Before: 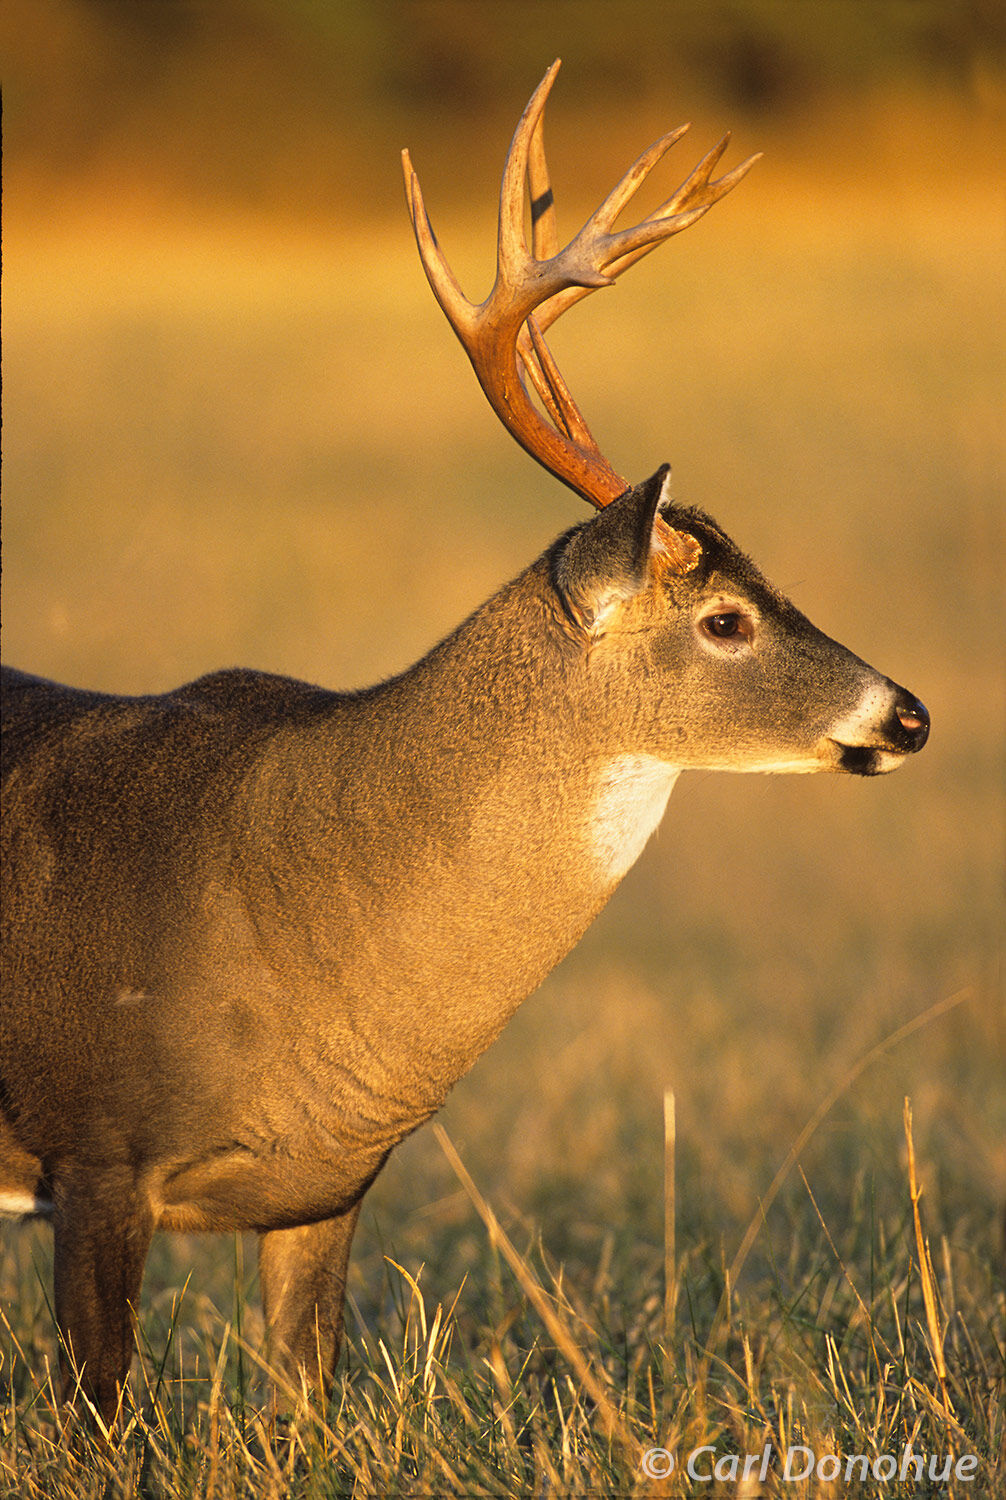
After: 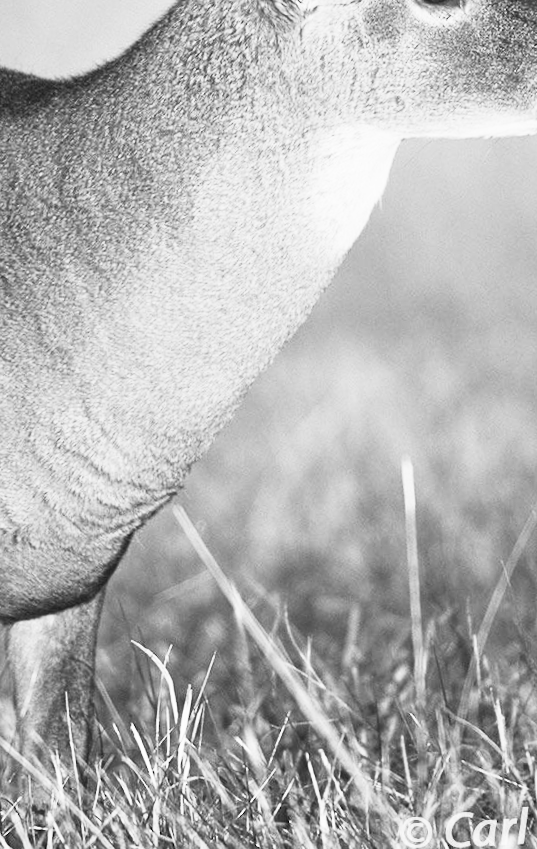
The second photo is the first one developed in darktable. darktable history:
contrast brightness saturation: contrast 0.43, brightness 0.56, saturation -0.19
rotate and perspective: rotation -3.18°, automatic cropping off
color balance: output saturation 120%
crop: left 29.672%, top 41.786%, right 20.851%, bottom 3.487%
monochrome: size 3.1
color balance rgb: shadows lift › chroma 4.41%, shadows lift › hue 27°, power › chroma 2.5%, power › hue 70°, highlights gain › chroma 1%, highlights gain › hue 27°, saturation formula JzAzBz (2021)
